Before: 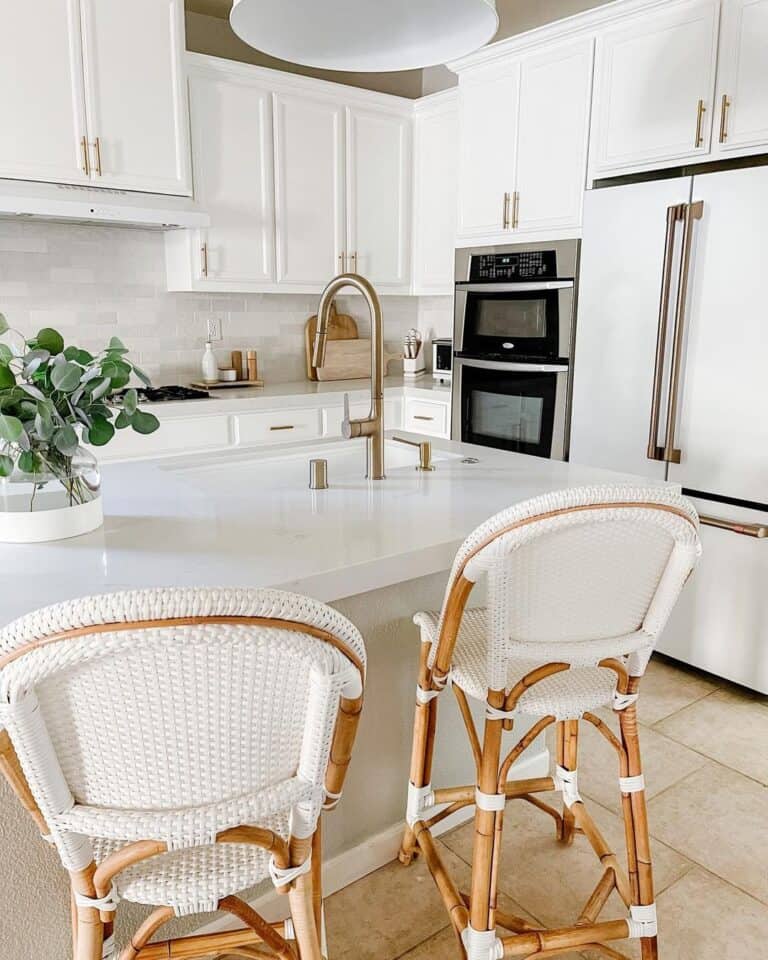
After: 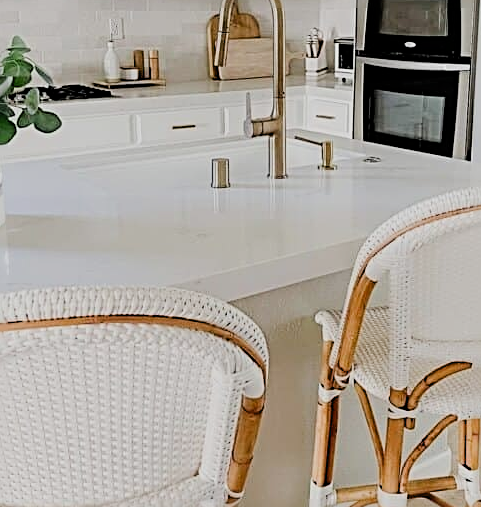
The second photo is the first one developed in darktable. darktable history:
sharpen: radius 2.977, amount 0.775
crop: left 12.846%, top 31.415%, right 24.414%, bottom 15.761%
filmic rgb: black relative exposure -7.65 EV, white relative exposure 4.56 EV, hardness 3.61
